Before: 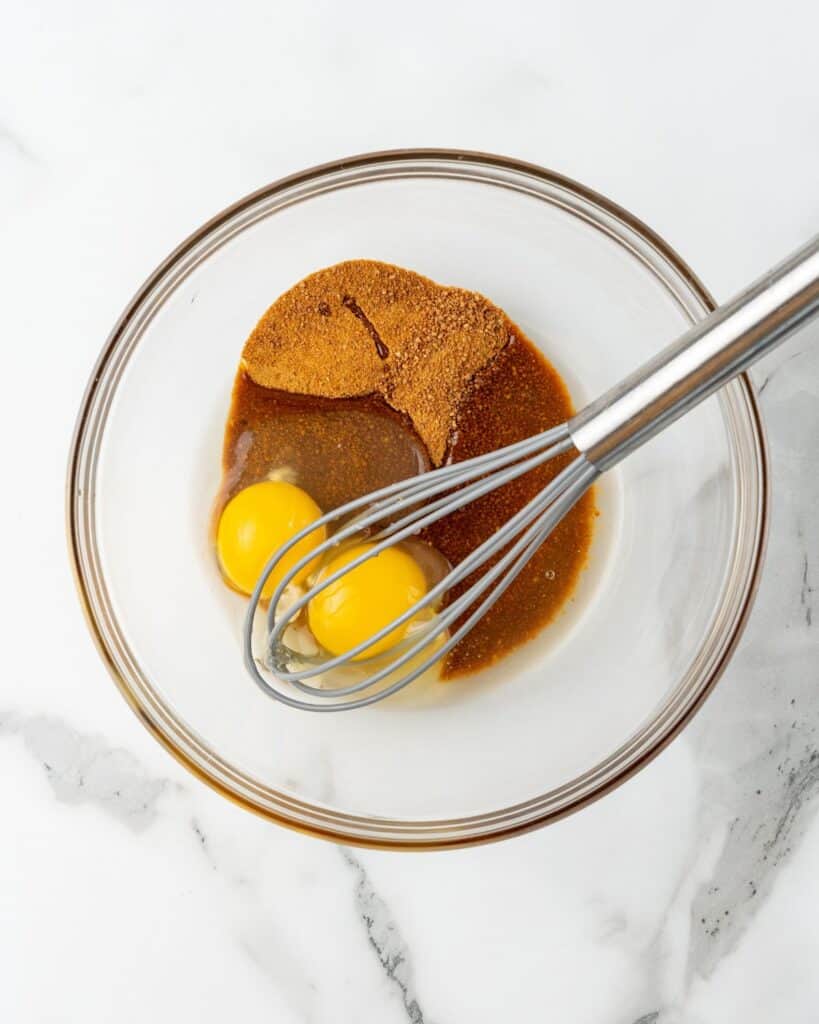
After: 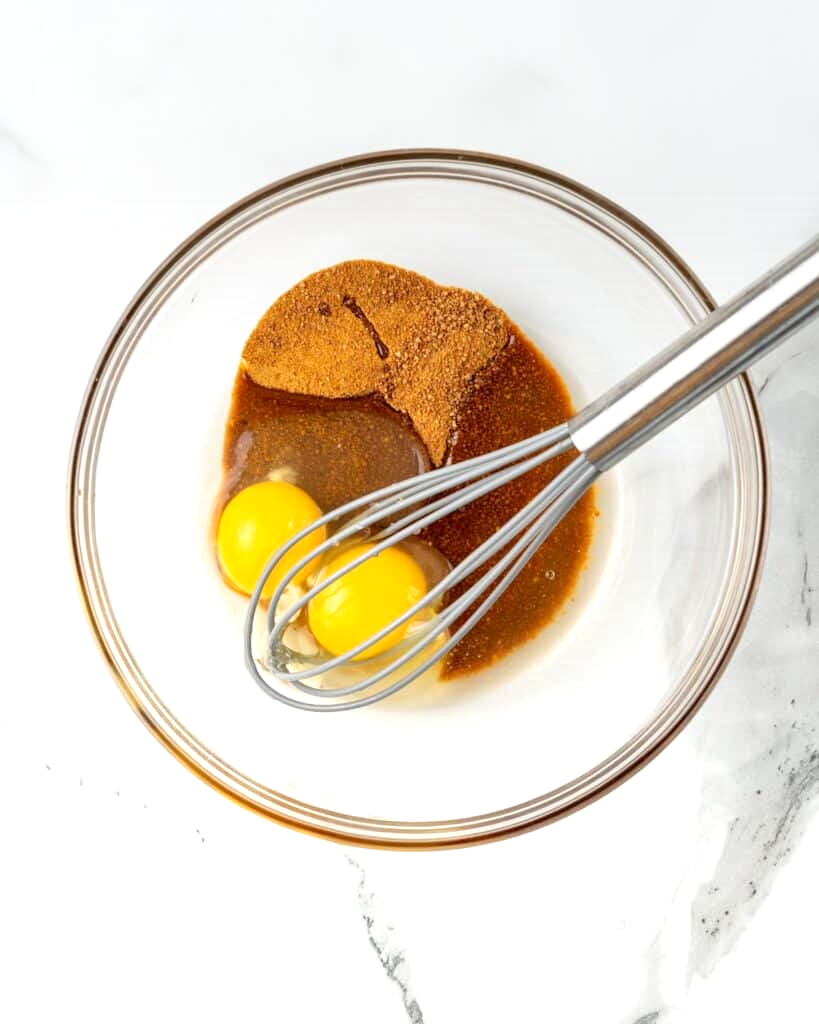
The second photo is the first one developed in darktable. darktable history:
graduated density: on, module defaults
exposure: black level correction 0.001, exposure 0.675 EV, compensate highlight preservation false
